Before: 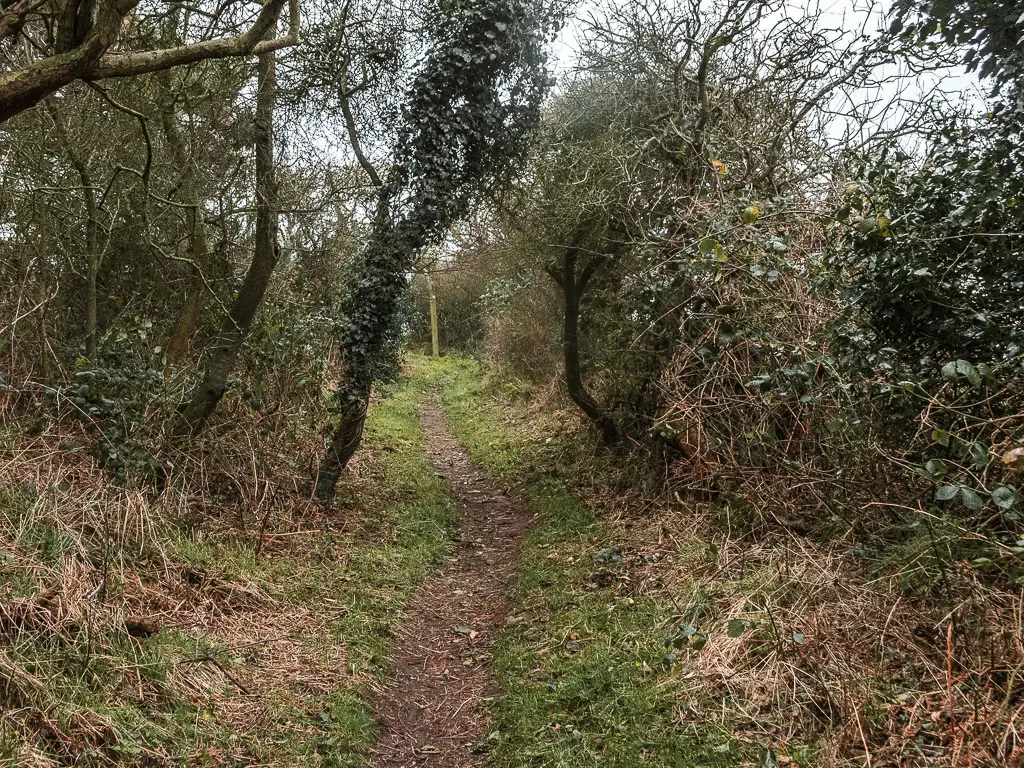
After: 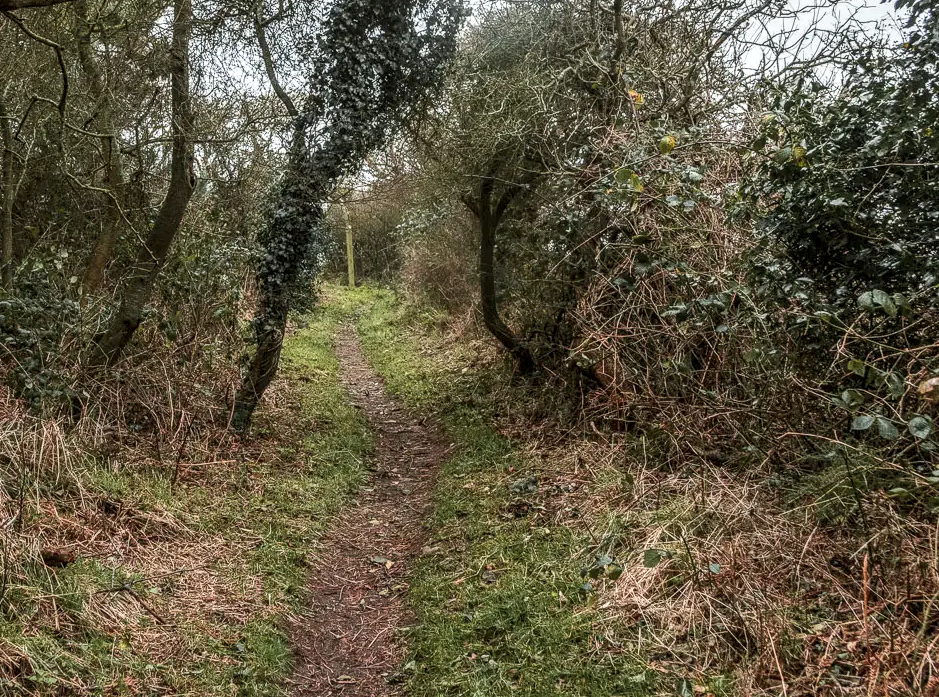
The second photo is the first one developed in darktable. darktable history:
tone equalizer: on, module defaults
crop and rotate: left 8.262%, top 9.226%
local contrast: on, module defaults
